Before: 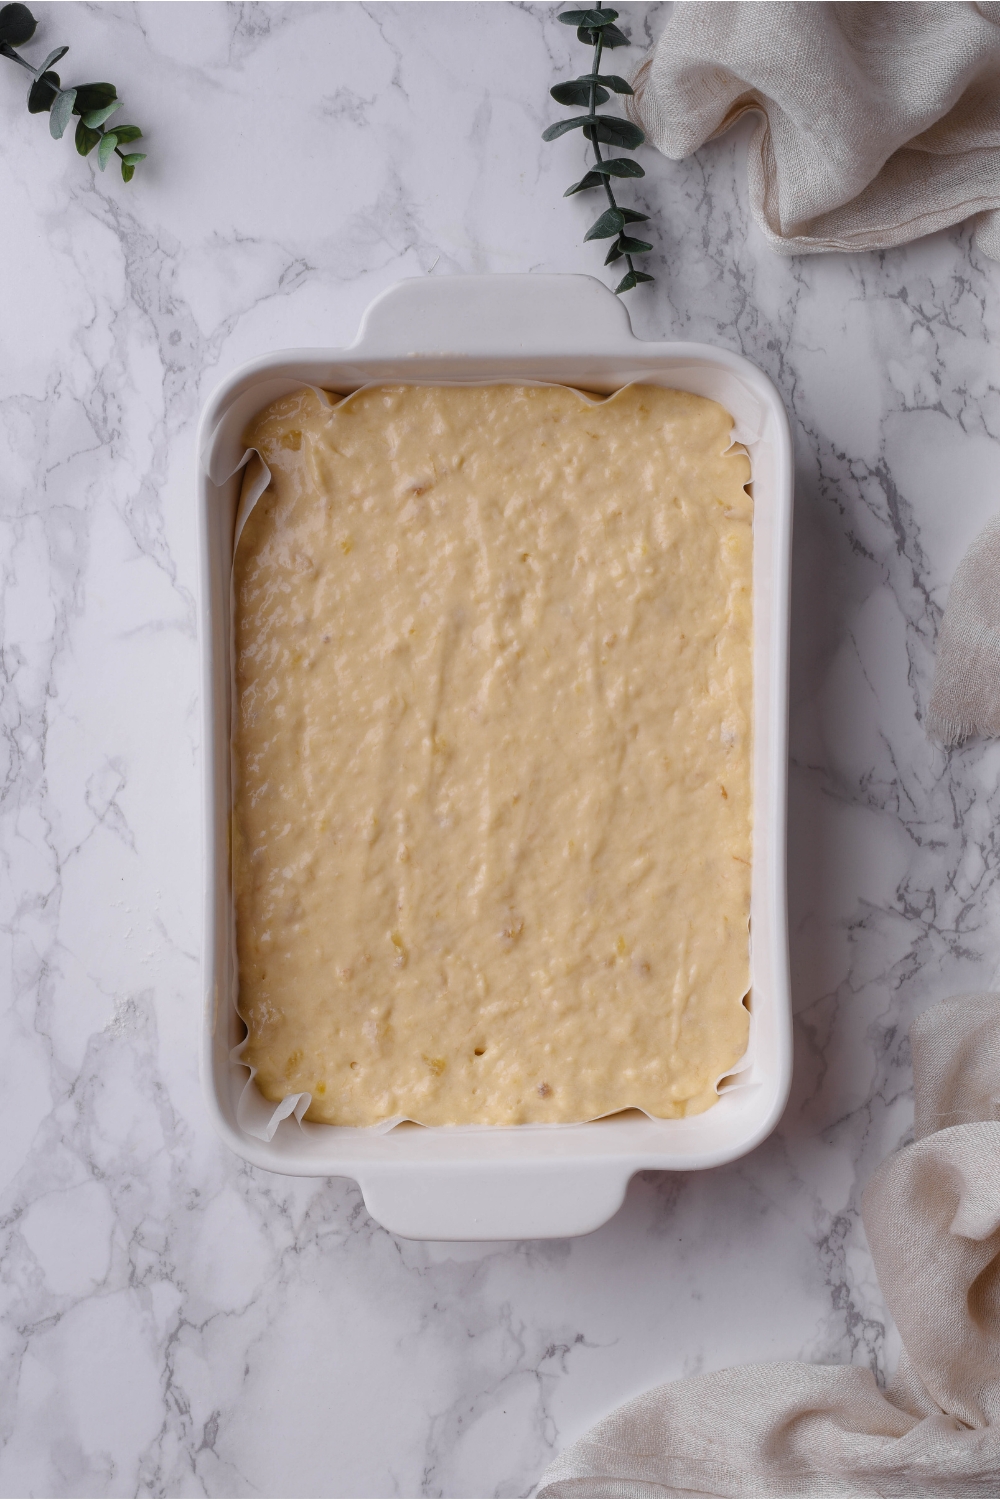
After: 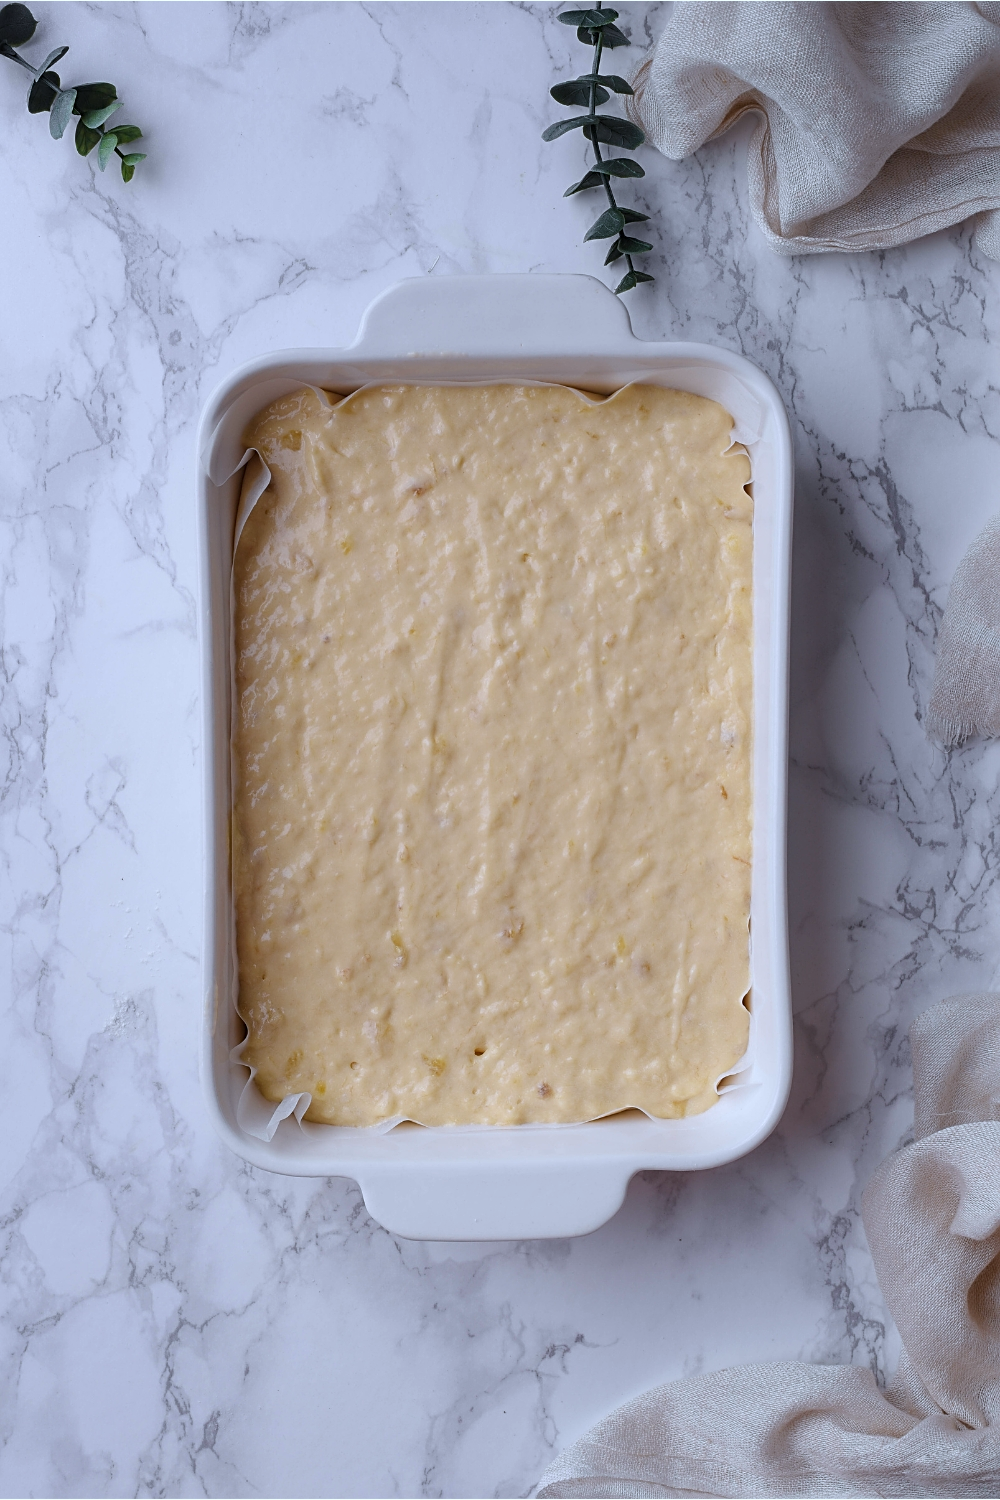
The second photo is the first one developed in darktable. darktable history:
sharpen: on, module defaults
color calibration: x 0.37, y 0.382, temperature 4313.71 K
